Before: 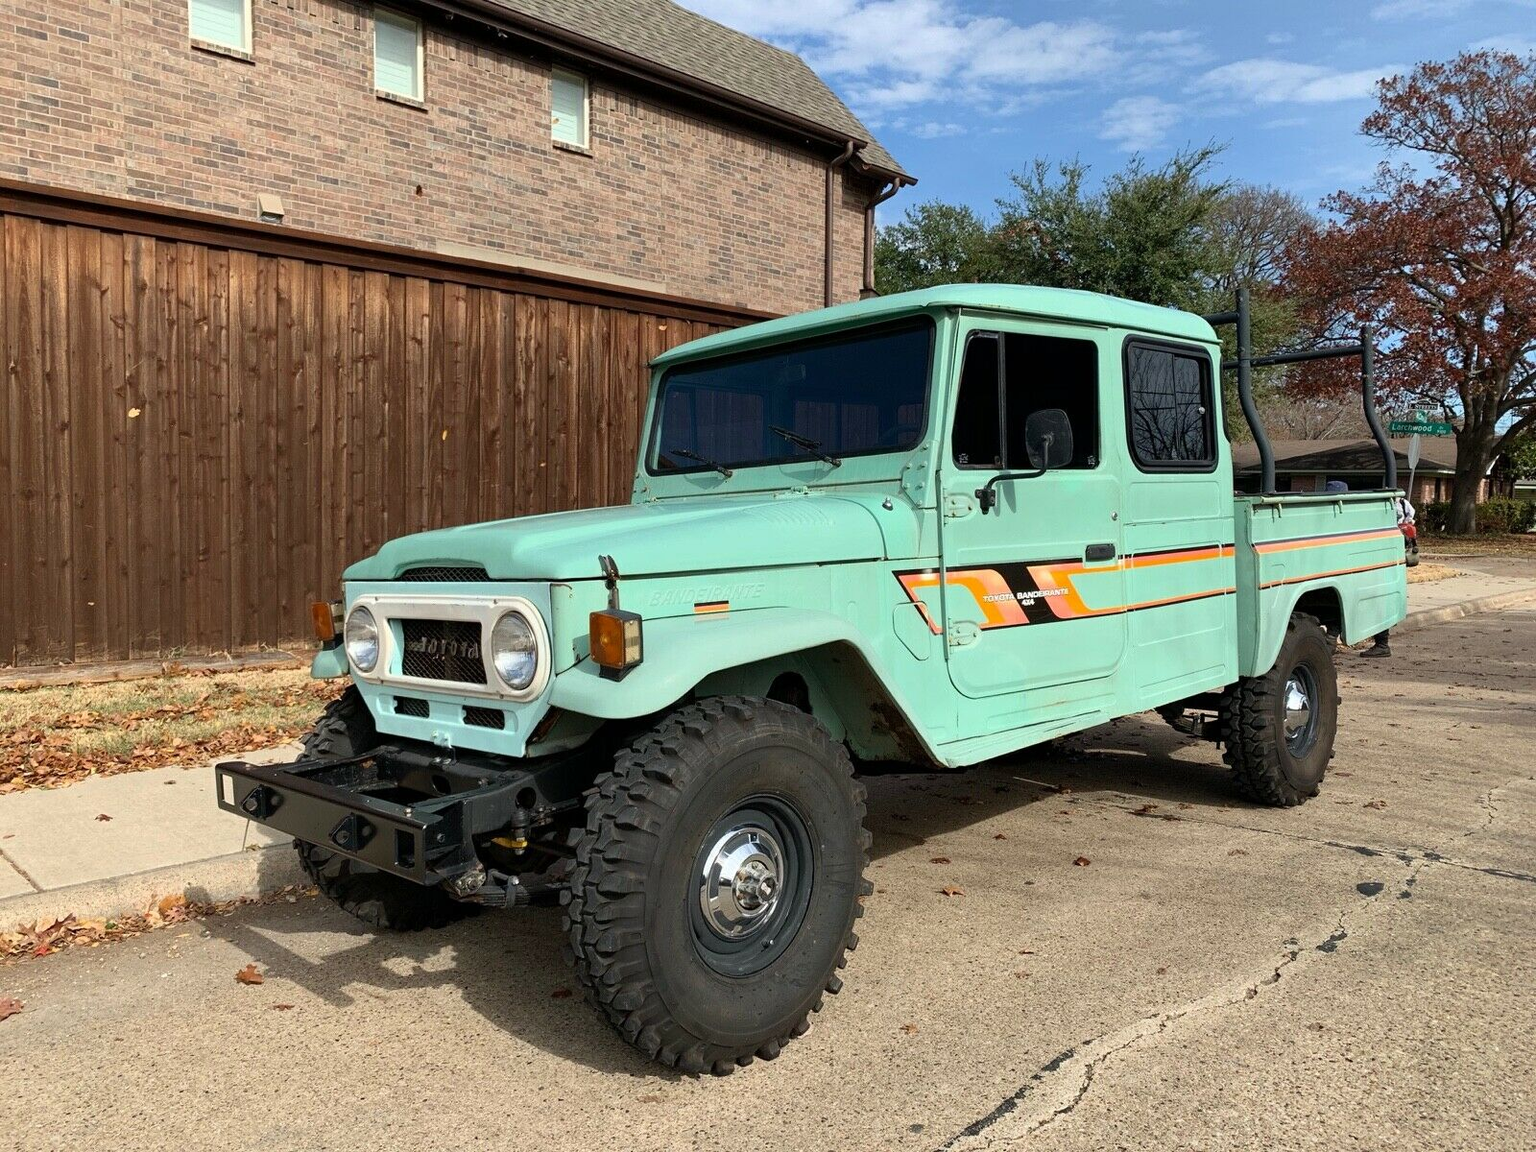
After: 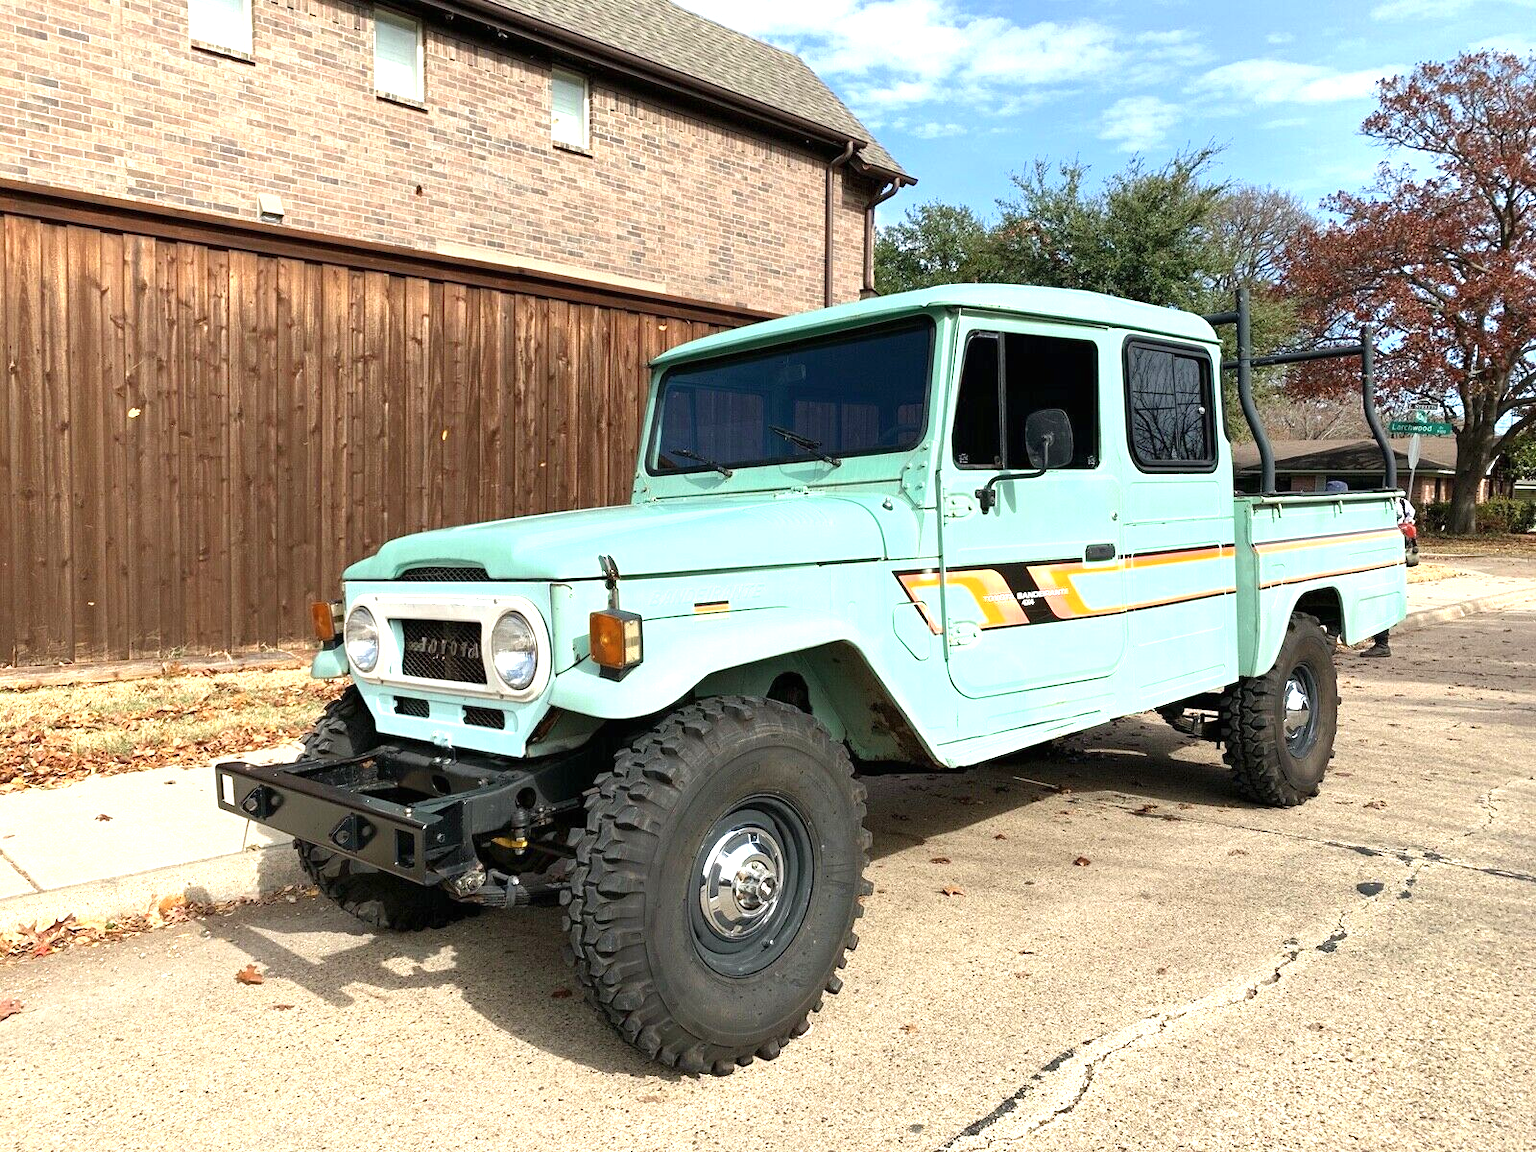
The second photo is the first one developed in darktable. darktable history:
exposure: black level correction 0, exposure 0.95 EV, compensate exposure bias true, compensate highlight preservation false
contrast brightness saturation: saturation -0.05
